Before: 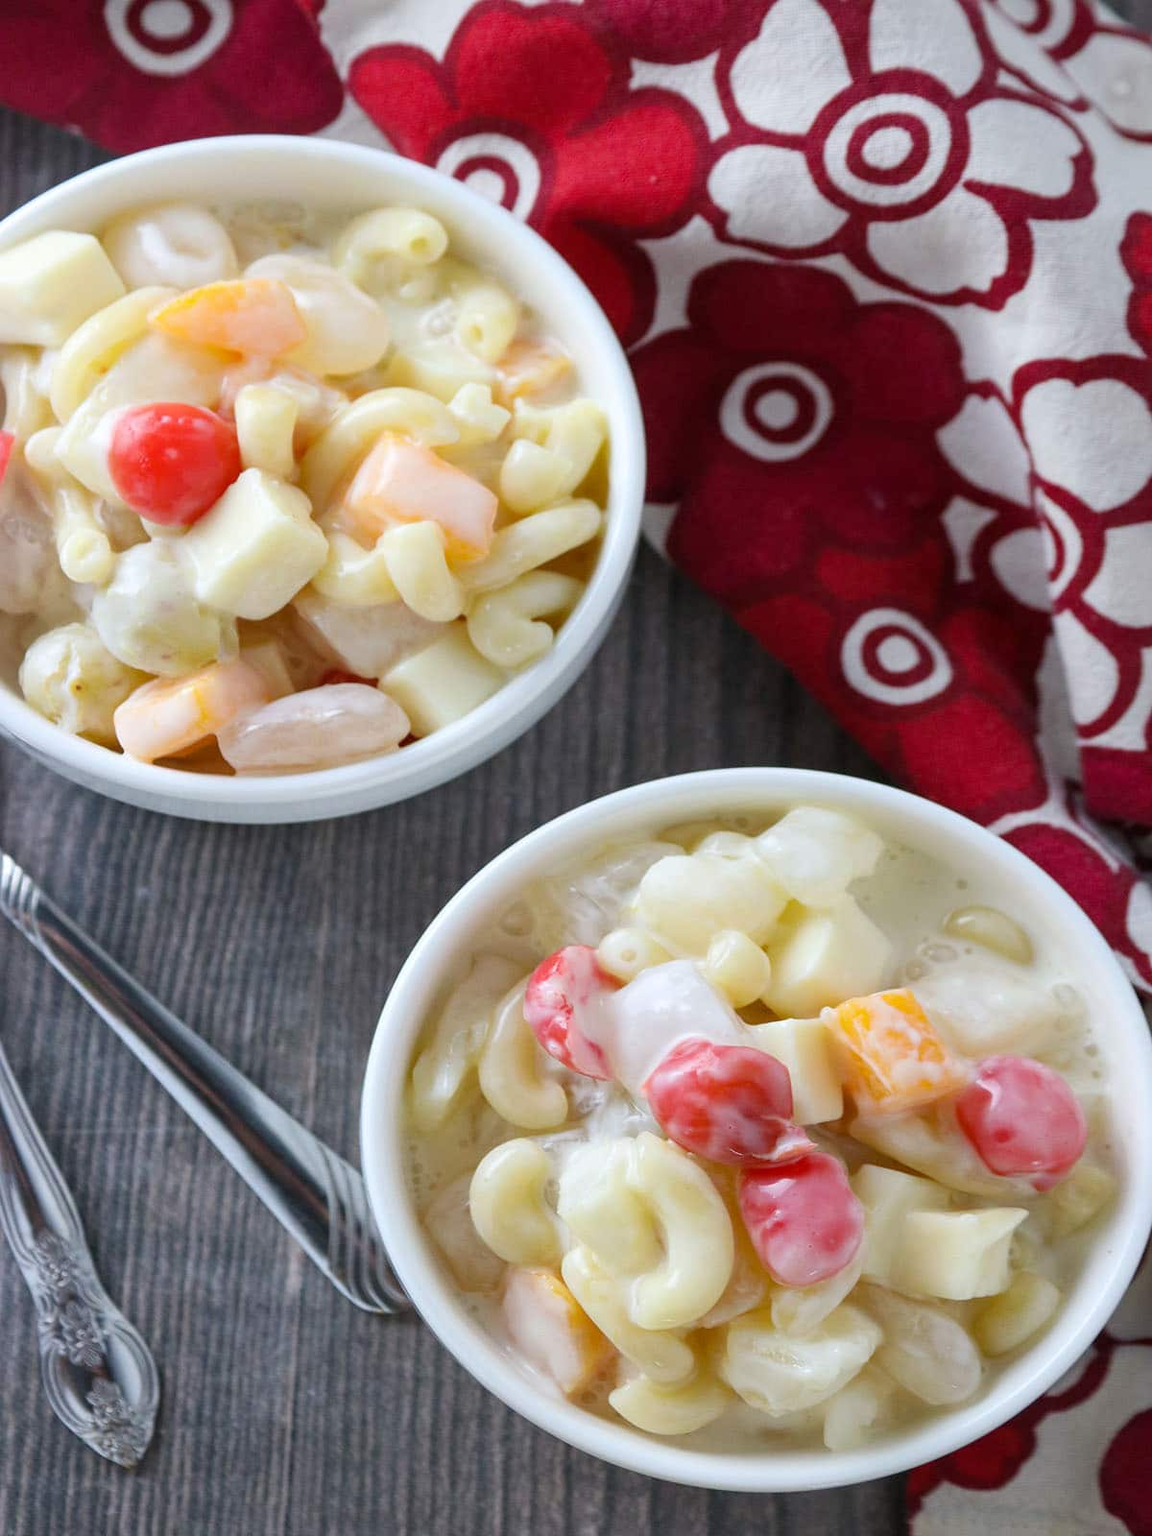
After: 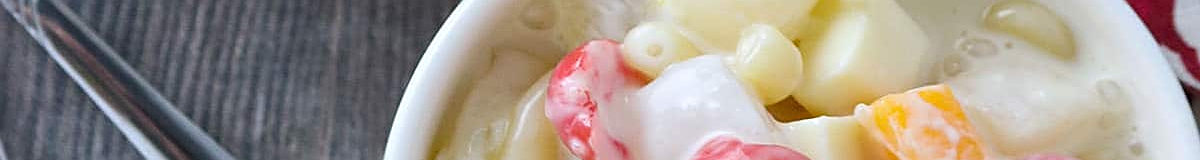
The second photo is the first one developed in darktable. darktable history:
crop and rotate: top 59.084%, bottom 30.916%
sharpen: on, module defaults
